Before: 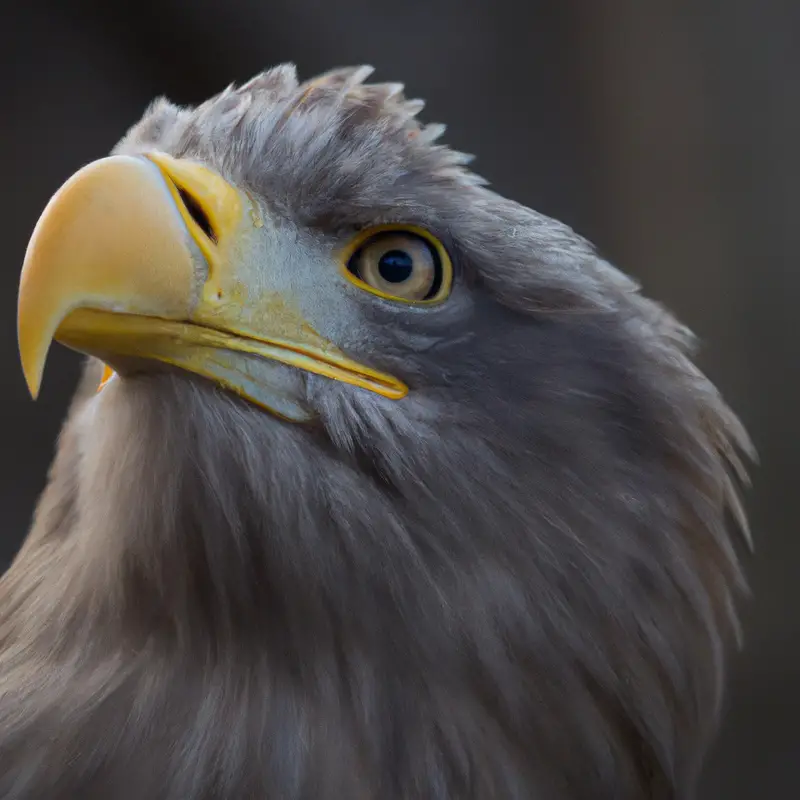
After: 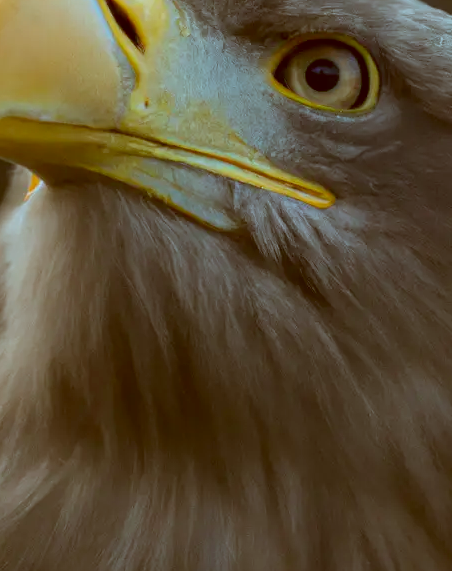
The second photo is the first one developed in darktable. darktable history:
crop: left 9.16%, top 23.916%, right 34.308%, bottom 4.629%
color correction: highlights a* -14.71, highlights b* -16.22, shadows a* 10.12, shadows b* 29.99
